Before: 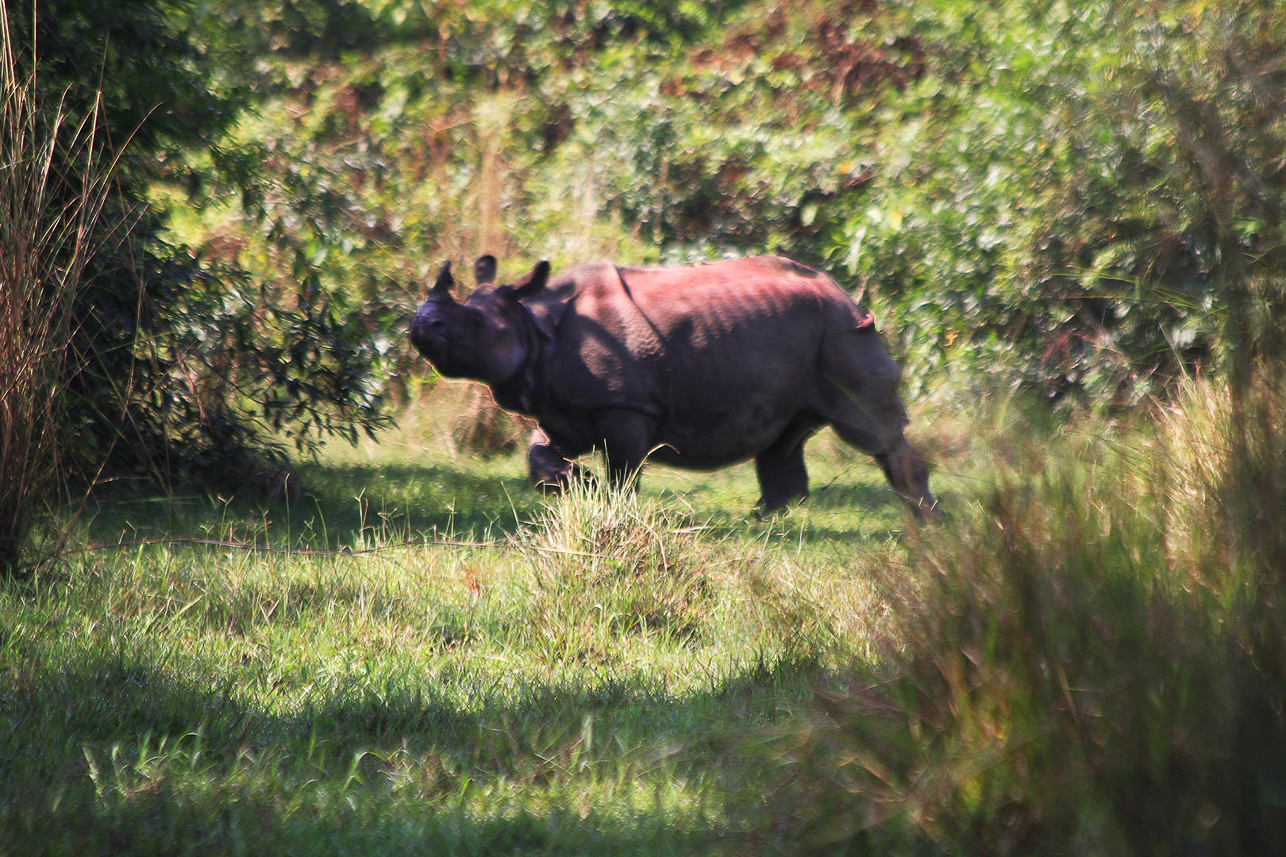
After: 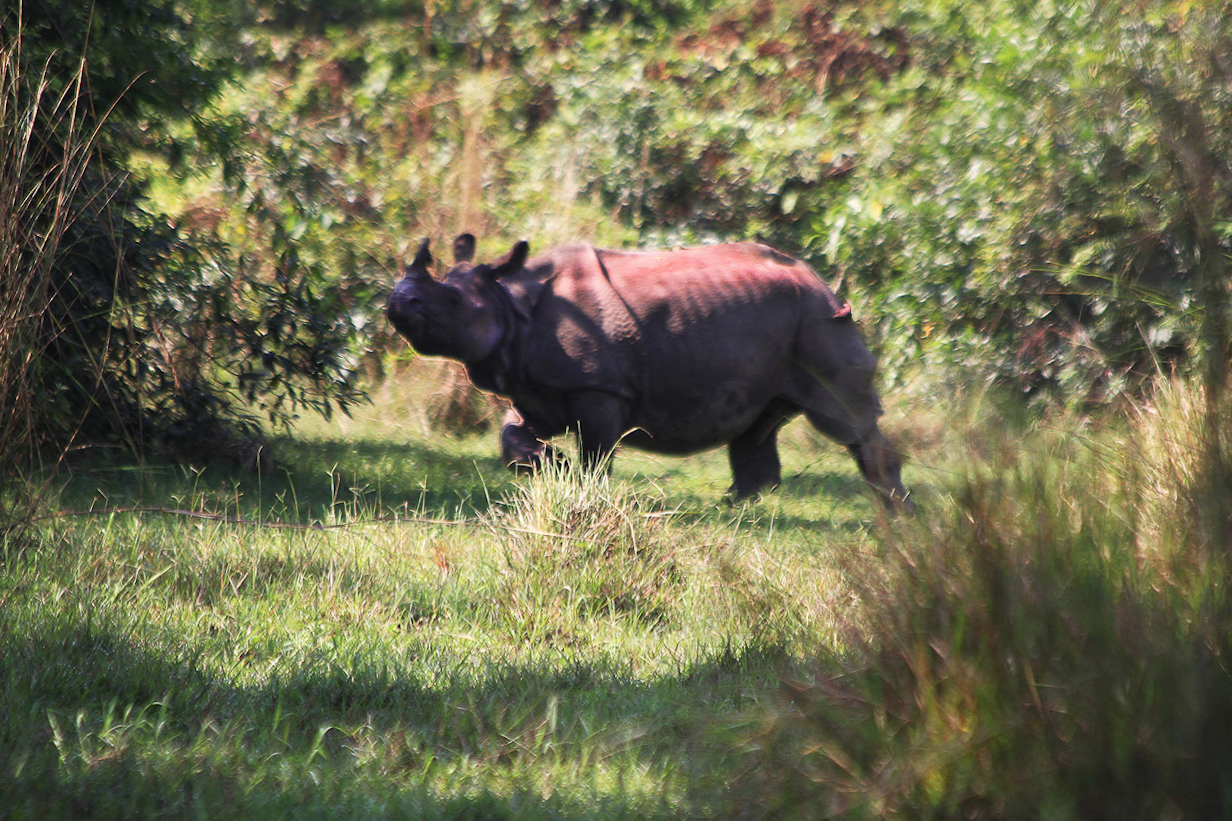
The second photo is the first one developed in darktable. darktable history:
white balance: emerald 1
crop and rotate: angle -1.69°
contrast brightness saturation: saturation -0.05
